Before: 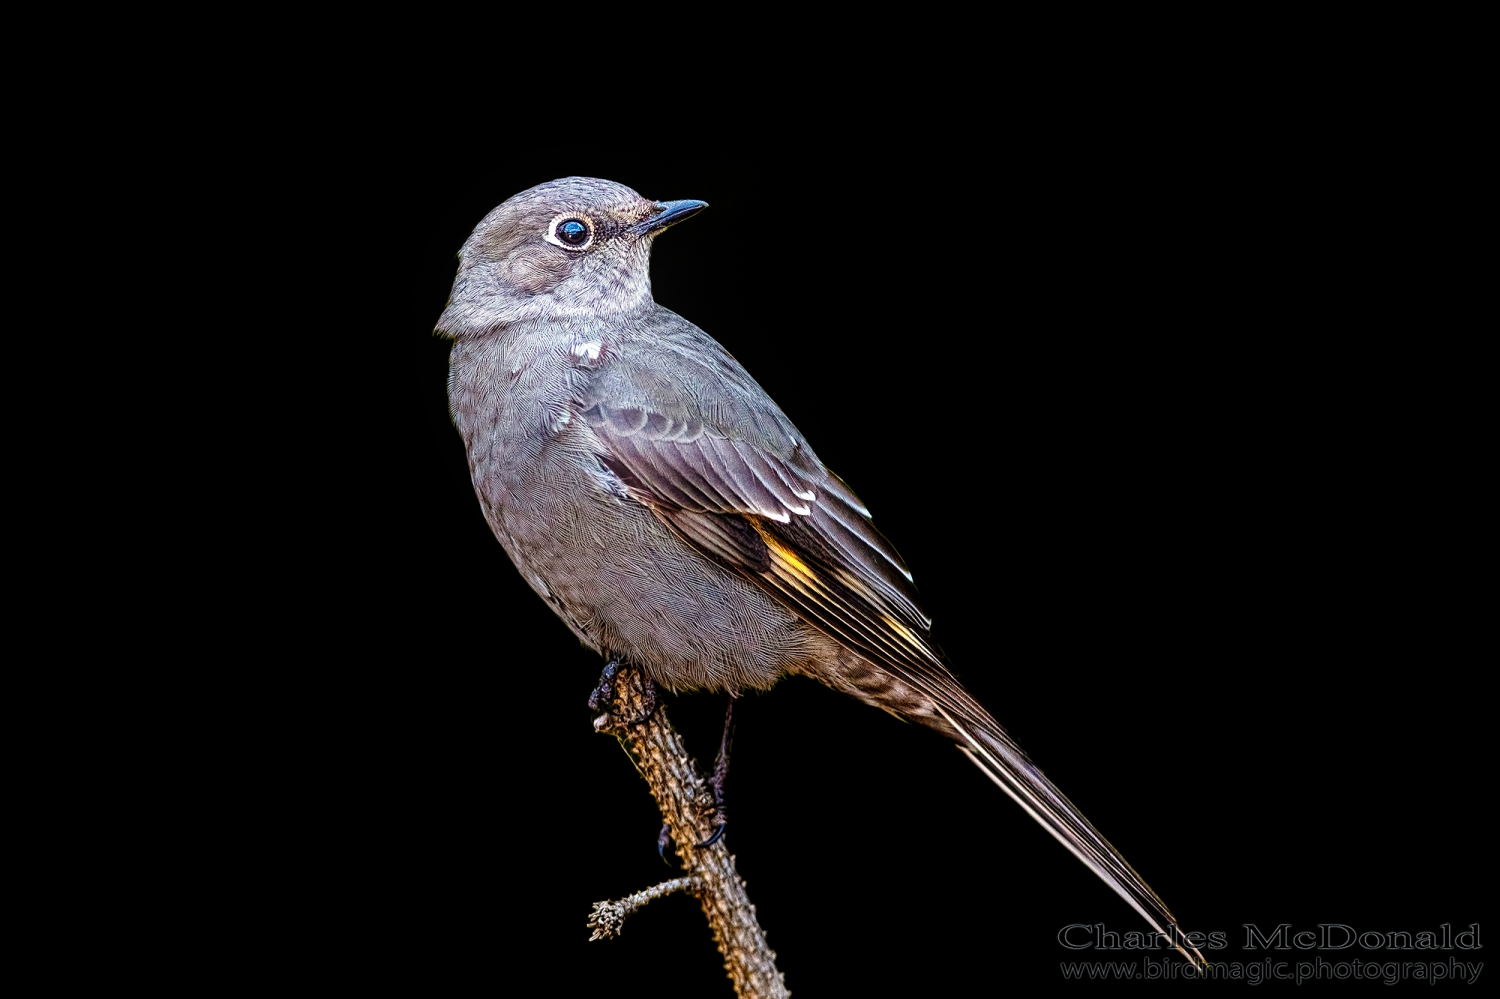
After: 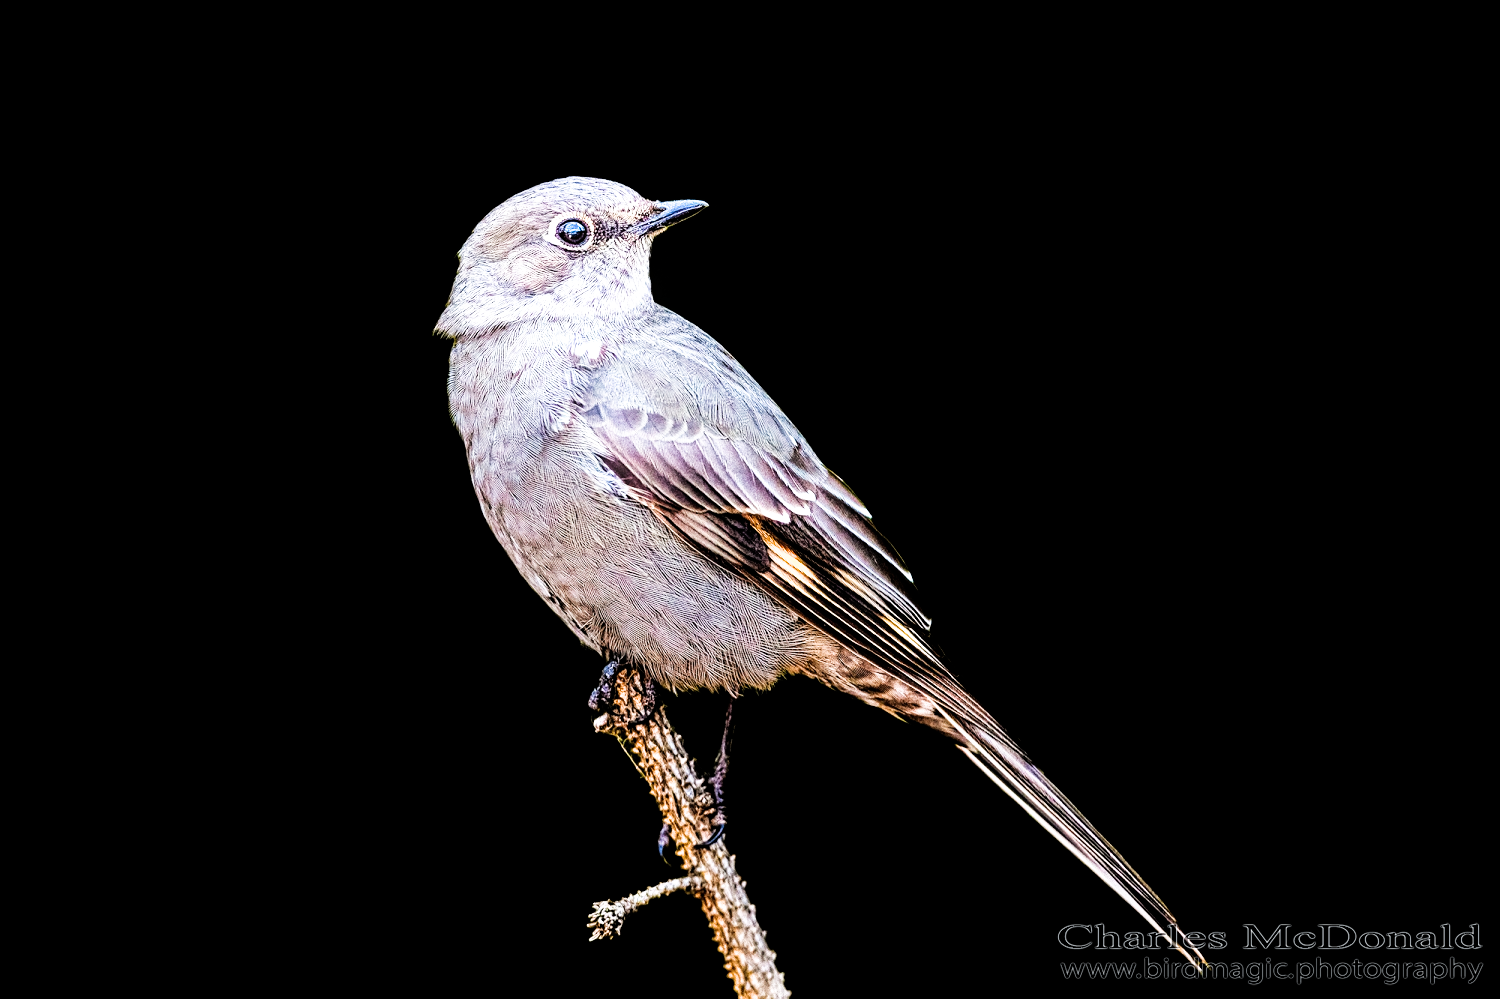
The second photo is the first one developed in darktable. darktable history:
filmic rgb: black relative exposure -5 EV, white relative exposure 3.5 EV, hardness 3.19, contrast 1.2, highlights saturation mix -50%
exposure: black level correction 0, exposure 1.55 EV, compensate exposure bias true, compensate highlight preservation false
